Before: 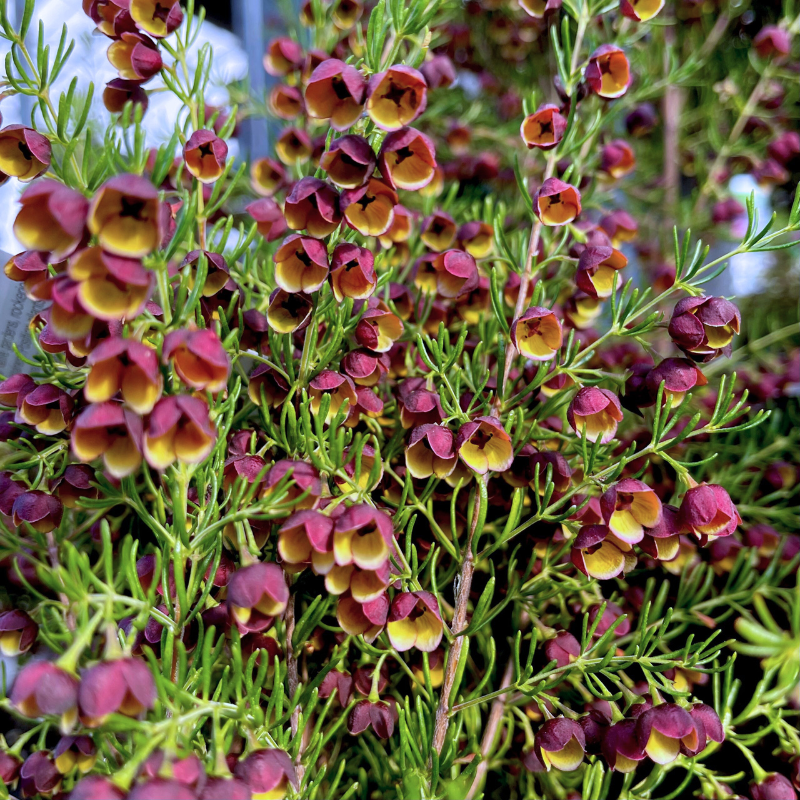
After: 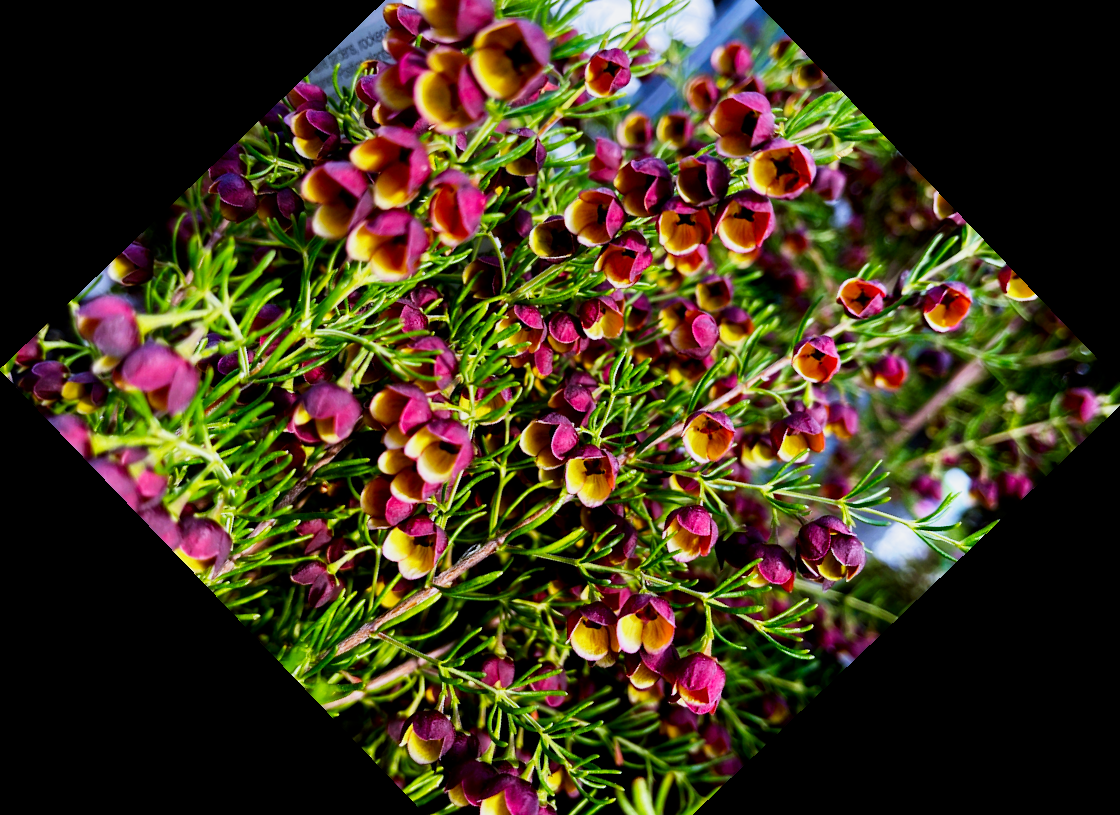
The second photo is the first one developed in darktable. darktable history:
contrast brightness saturation: contrast 0.03, brightness -0.04
crop and rotate: angle -46.26°, top 16.234%, right 0.912%, bottom 11.704%
sigmoid: contrast 1.93, skew 0.29, preserve hue 0%
